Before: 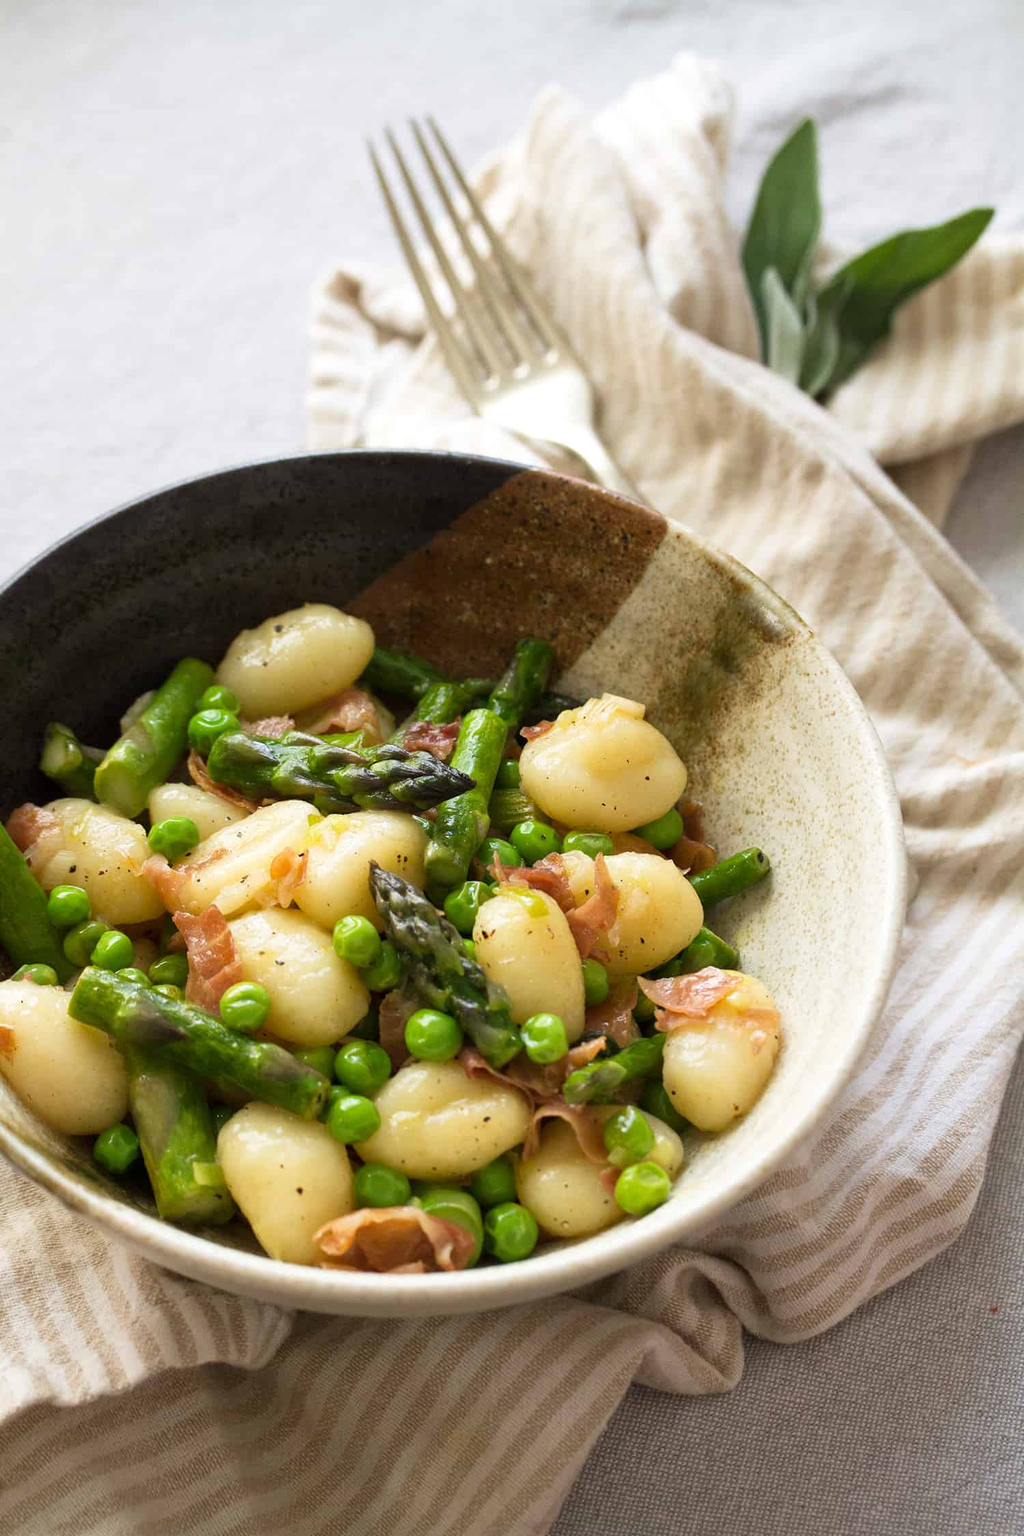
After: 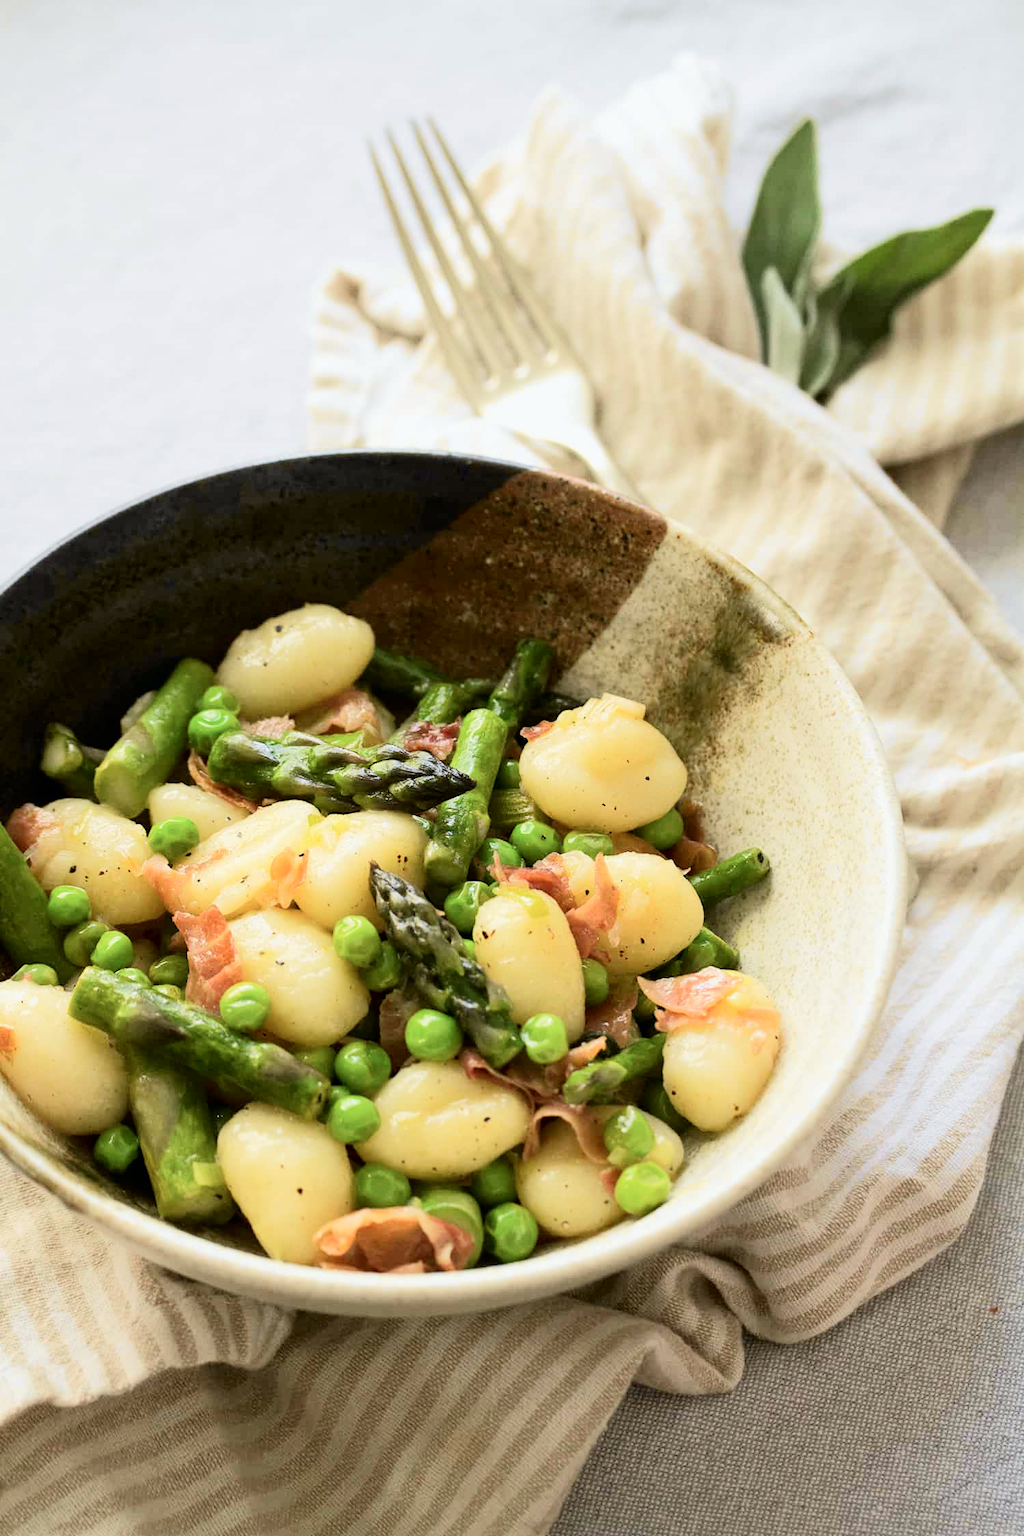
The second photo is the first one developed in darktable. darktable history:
tone curve: curves: ch0 [(0, 0) (0.037, 0.011) (0.135, 0.093) (0.266, 0.281) (0.461, 0.555) (0.581, 0.716) (0.675, 0.793) (0.767, 0.849) (0.91, 0.924) (1, 0.979)]; ch1 [(0, 0) (0.292, 0.278) (0.419, 0.423) (0.493, 0.492) (0.506, 0.5) (0.534, 0.529) (0.562, 0.562) (0.641, 0.663) (0.754, 0.76) (1, 1)]; ch2 [(0, 0) (0.294, 0.3) (0.361, 0.372) (0.429, 0.445) (0.478, 0.486) (0.502, 0.498) (0.518, 0.522) (0.531, 0.549) (0.561, 0.579) (0.64, 0.645) (0.7, 0.7) (0.861, 0.808) (1, 0.951)], color space Lab, independent channels, preserve colors none
